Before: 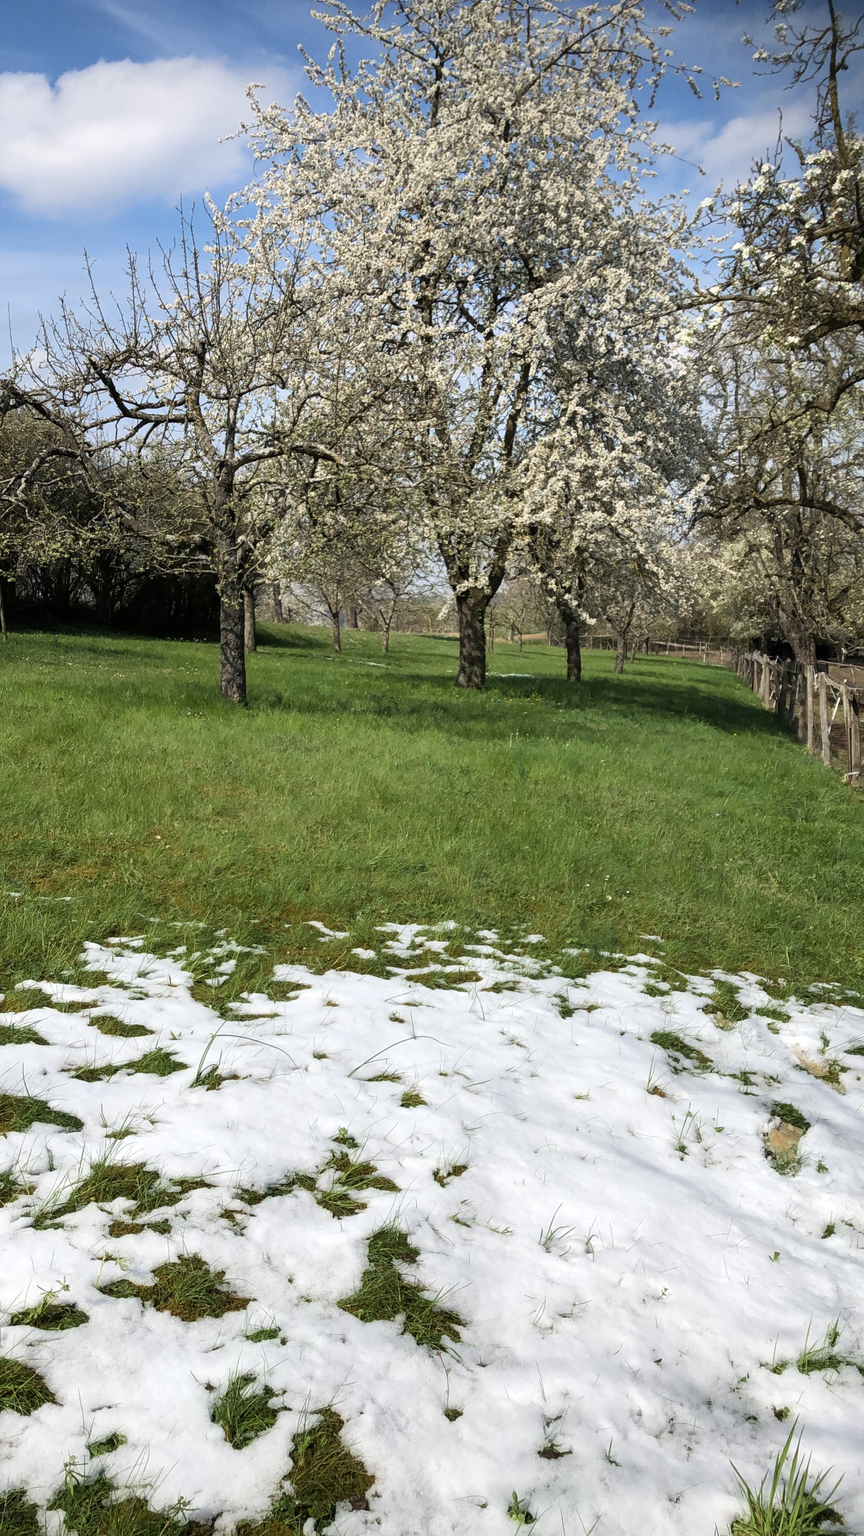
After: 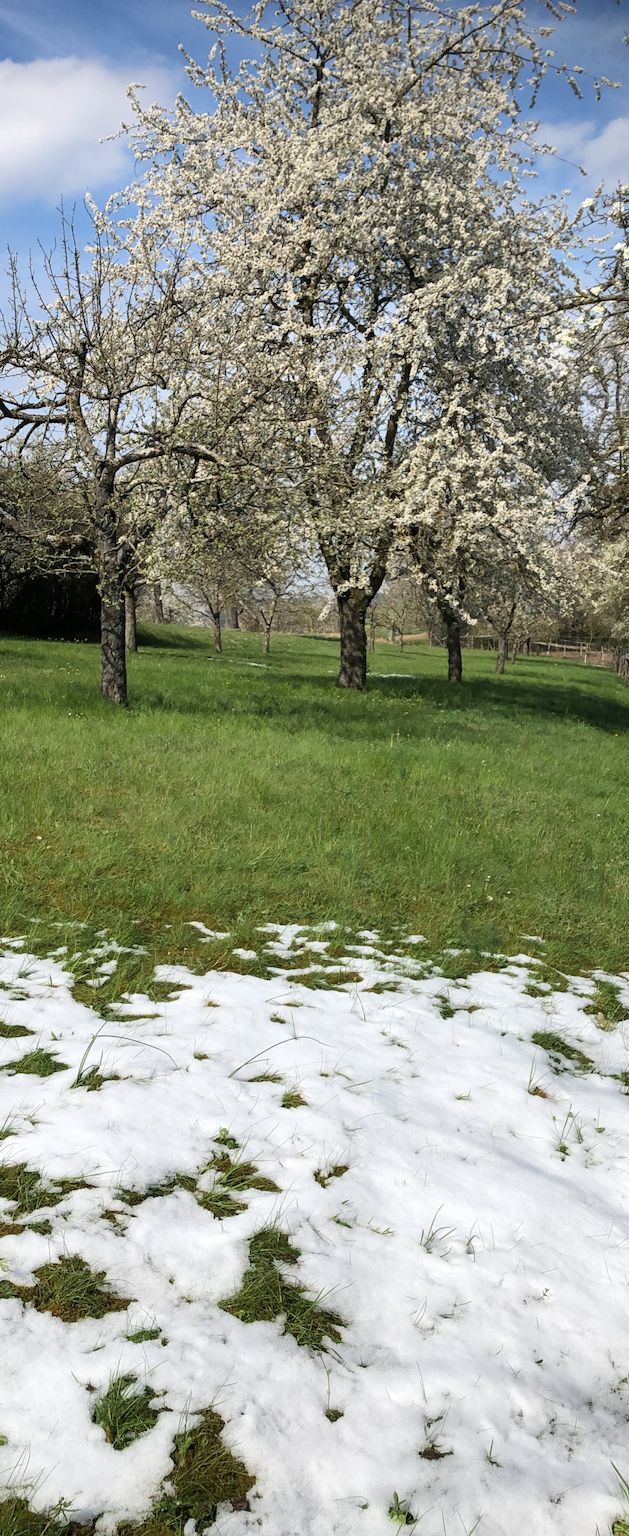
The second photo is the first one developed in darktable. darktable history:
crop: left 13.878%, right 13.271%
